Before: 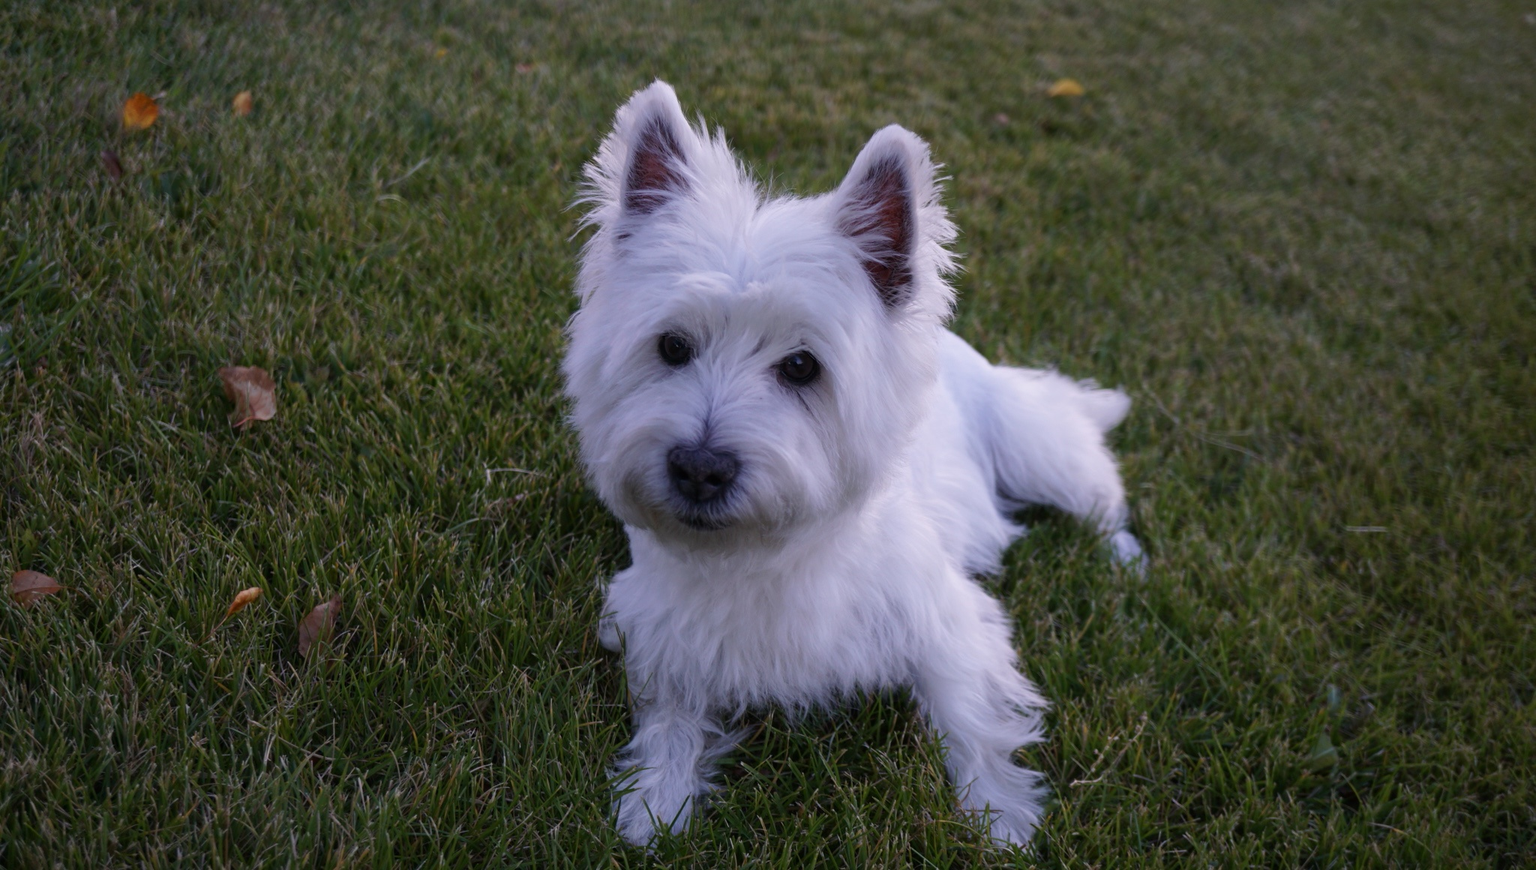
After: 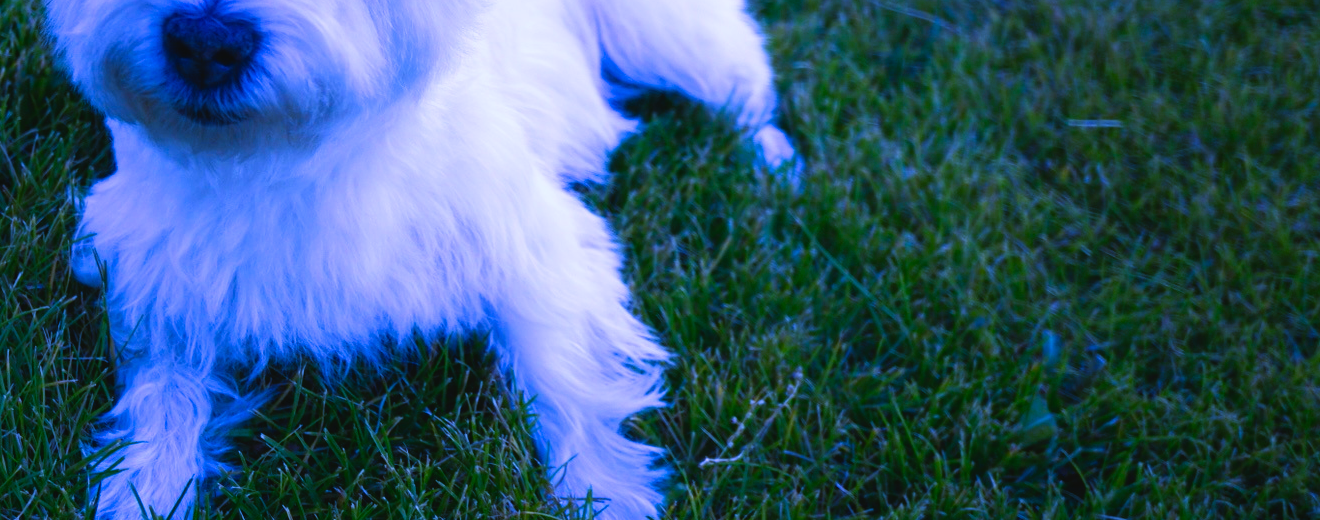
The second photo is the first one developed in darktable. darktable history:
contrast brightness saturation: contrast 0.03, brightness 0.06, saturation 0.13
white balance: red 0.766, blue 1.537
local contrast: mode bilateral grid, contrast 100, coarseness 100, detail 91%, midtone range 0.2
color balance rgb: shadows lift › chroma 2%, shadows lift › hue 219.6°, power › hue 313.2°, highlights gain › chroma 3%, highlights gain › hue 75.6°, global offset › luminance 0.5%, perceptual saturation grading › global saturation 15.33%, perceptual saturation grading › highlights -19.33%, perceptual saturation grading › shadows 20%, global vibrance 20%
crop and rotate: left 35.509%, top 50.238%, bottom 4.934%
tone curve: curves: ch0 [(0, 0) (0.003, 0.001) (0.011, 0.005) (0.025, 0.011) (0.044, 0.02) (0.069, 0.031) (0.1, 0.045) (0.136, 0.077) (0.177, 0.124) (0.224, 0.181) (0.277, 0.245) (0.335, 0.316) (0.399, 0.393) (0.468, 0.477) (0.543, 0.568) (0.623, 0.666) (0.709, 0.771) (0.801, 0.871) (0.898, 0.965) (1, 1)], preserve colors none
